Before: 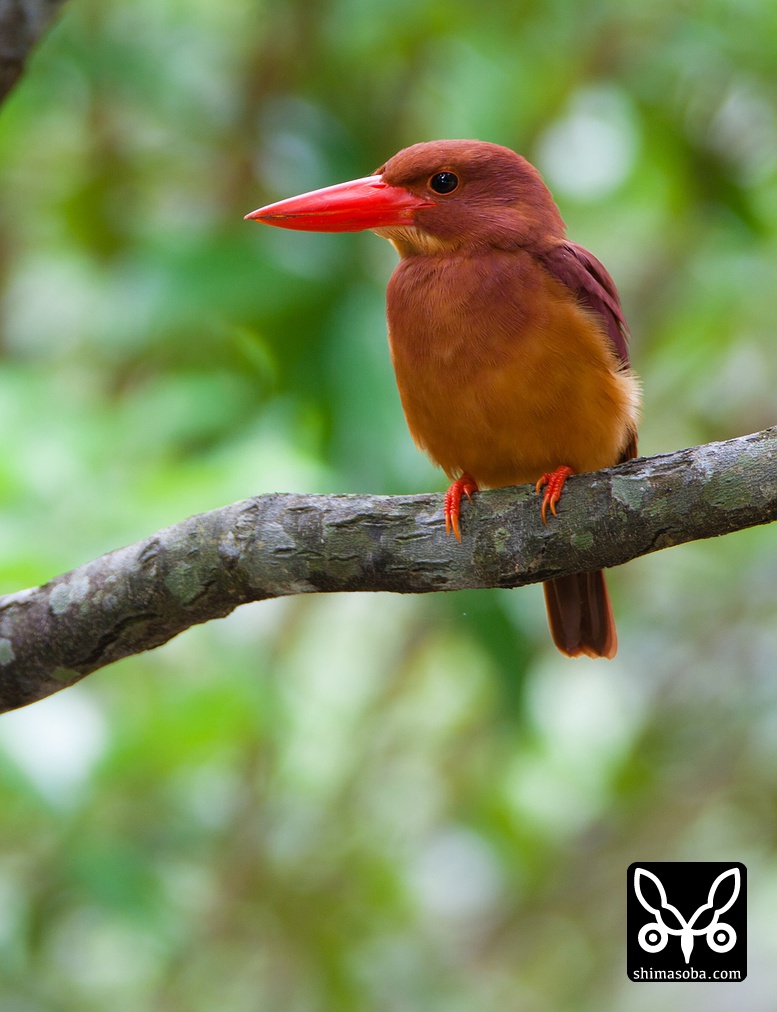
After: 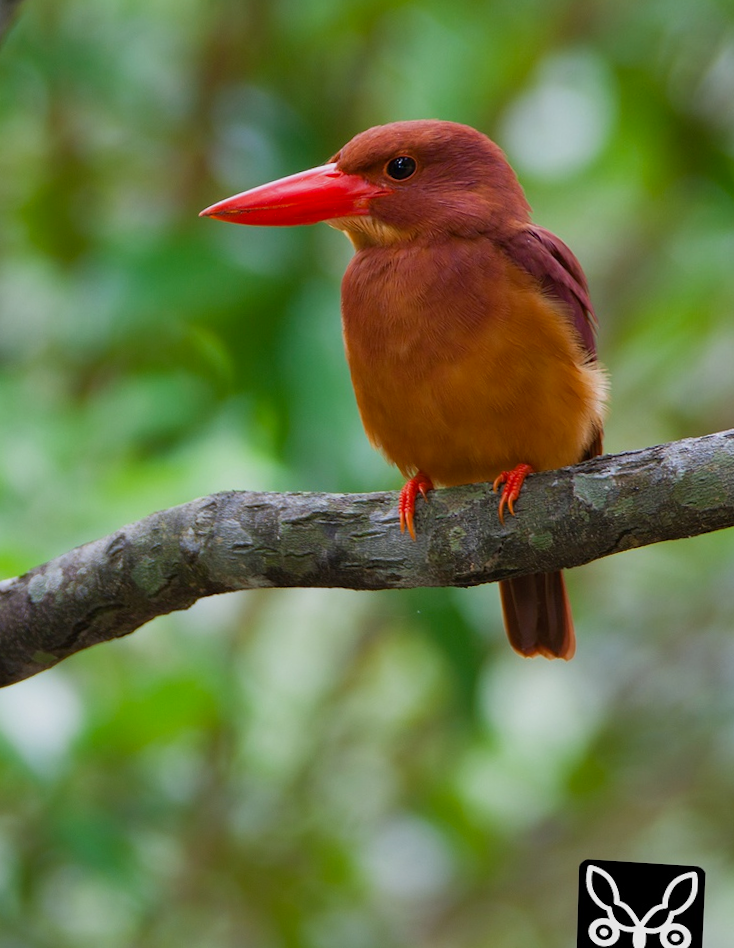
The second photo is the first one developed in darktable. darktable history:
shadows and highlights: shadows 80.73, white point adjustment -9.07, highlights -61.46, soften with gaussian
rotate and perspective: rotation 0.062°, lens shift (vertical) 0.115, lens shift (horizontal) -0.133, crop left 0.047, crop right 0.94, crop top 0.061, crop bottom 0.94
